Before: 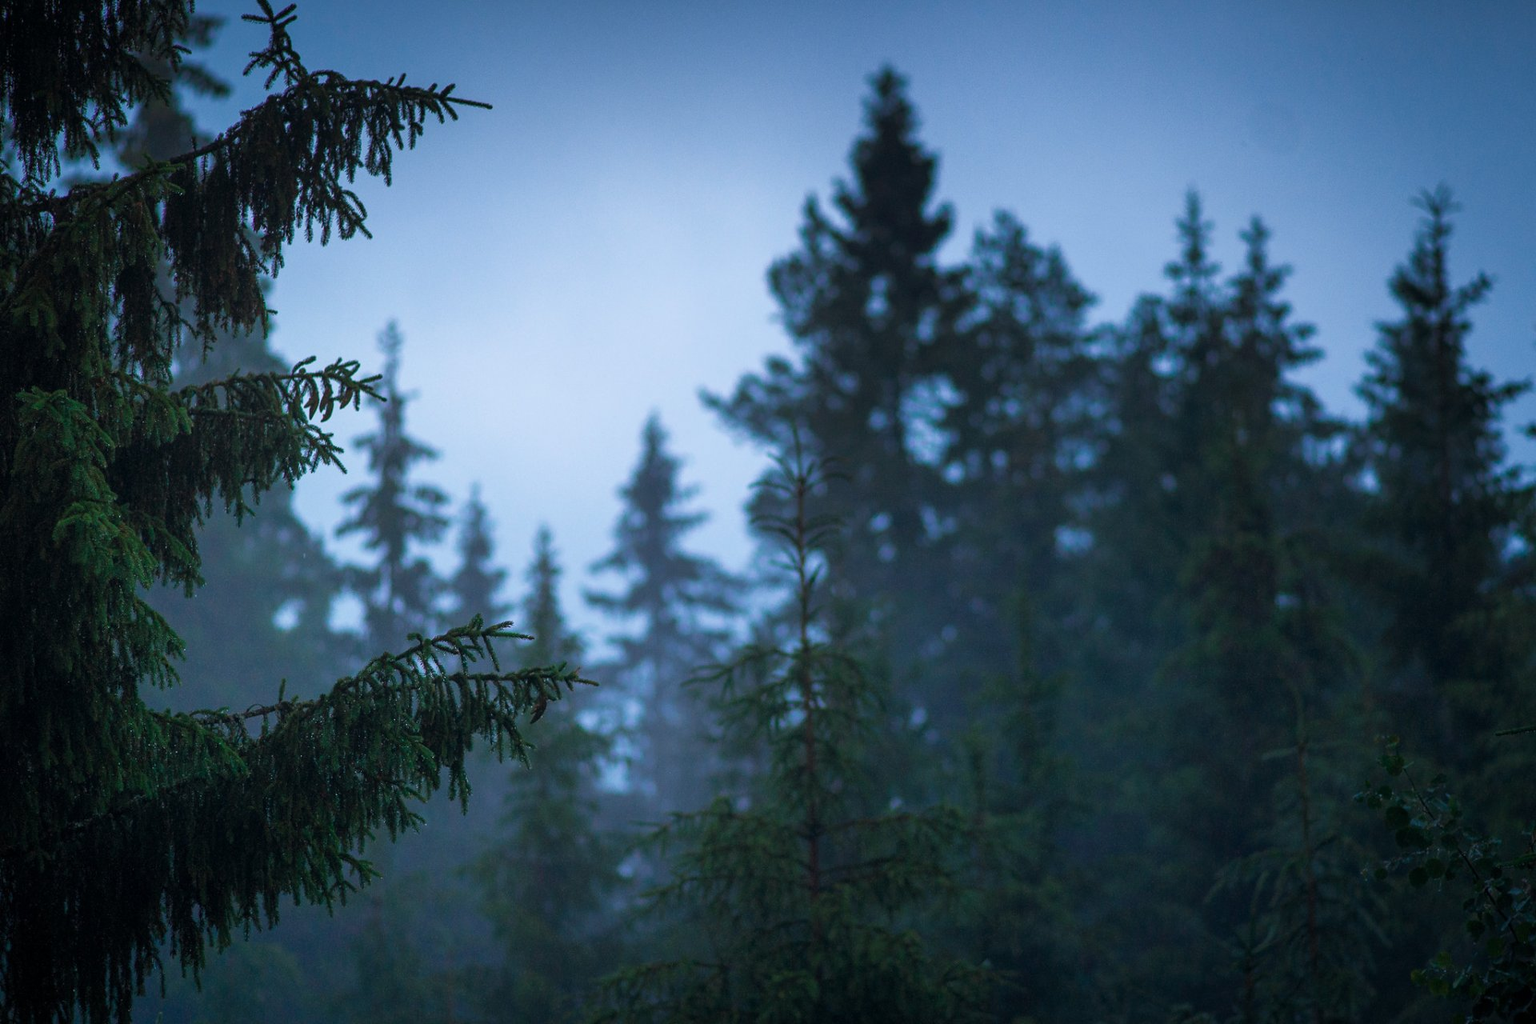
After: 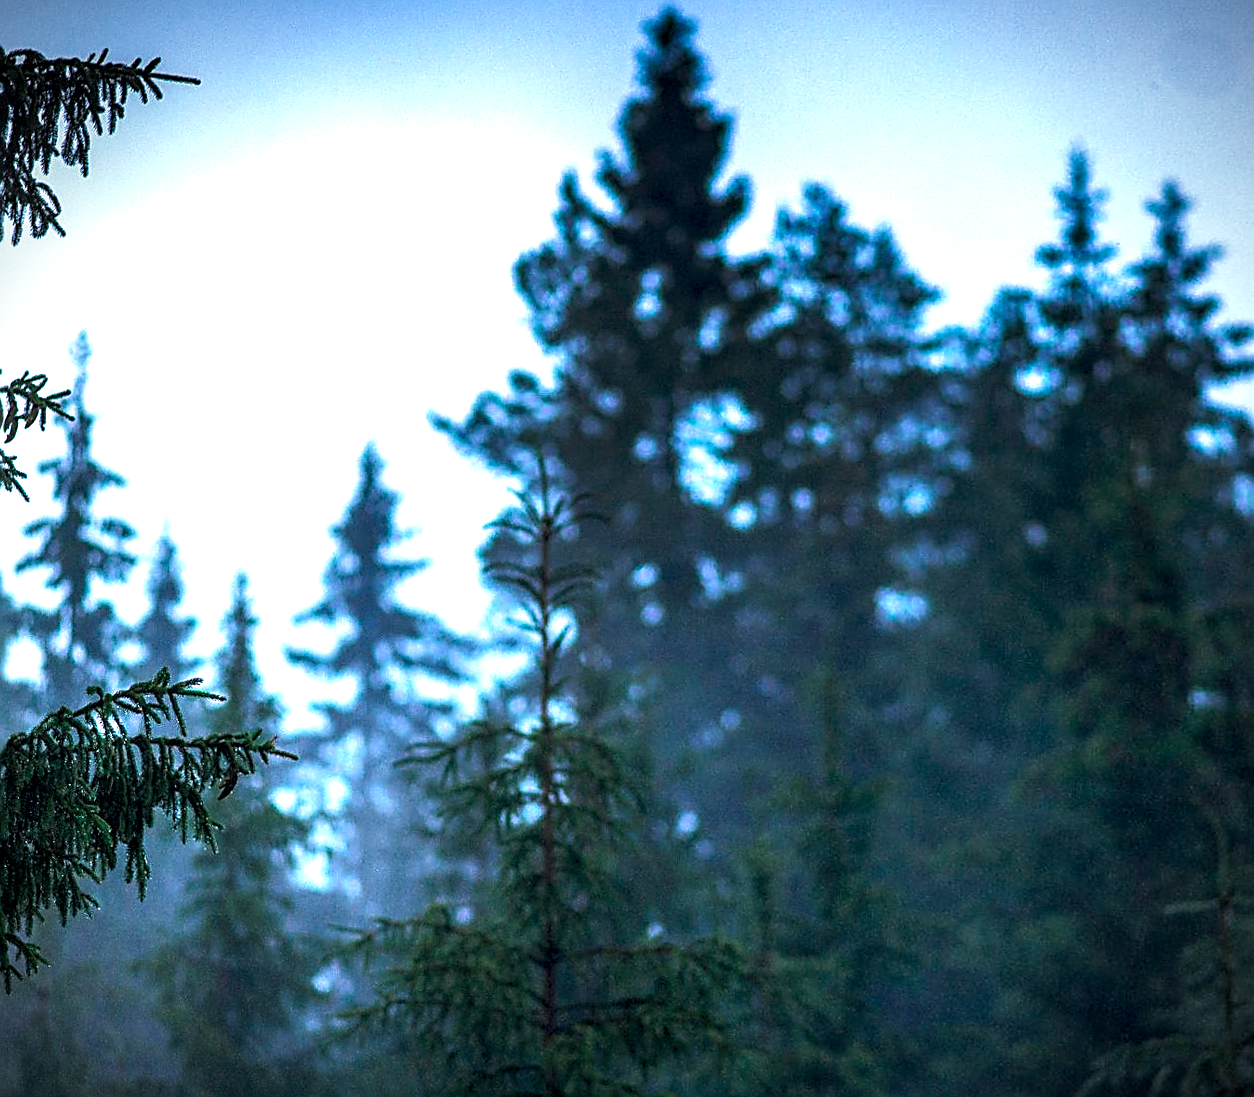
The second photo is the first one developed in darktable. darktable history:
local contrast: highlights 65%, shadows 54%, detail 169%, midtone range 0.514
crop and rotate: left 15.446%, right 17.836%
tone equalizer: -8 EV -0.417 EV, -7 EV -0.389 EV, -6 EV -0.333 EV, -5 EV -0.222 EV, -3 EV 0.222 EV, -2 EV 0.333 EV, -1 EV 0.389 EV, +0 EV 0.417 EV, edges refinement/feathering 500, mask exposure compensation -1.57 EV, preserve details no
tone curve: curves: ch0 [(0, 0) (0.003, 0.032) (0.011, 0.036) (0.025, 0.049) (0.044, 0.075) (0.069, 0.112) (0.1, 0.151) (0.136, 0.197) (0.177, 0.241) (0.224, 0.295) (0.277, 0.355) (0.335, 0.429) (0.399, 0.512) (0.468, 0.607) (0.543, 0.702) (0.623, 0.796) (0.709, 0.903) (0.801, 0.987) (0.898, 0.997) (1, 1)], preserve colors none
rotate and perspective: rotation 1.69°, lens shift (vertical) -0.023, lens shift (horizontal) -0.291, crop left 0.025, crop right 0.988, crop top 0.092, crop bottom 0.842
sharpen: amount 0.901
vignetting: fall-off start 91.19%
color balance rgb: perceptual saturation grading › global saturation 20%, global vibrance 20%
